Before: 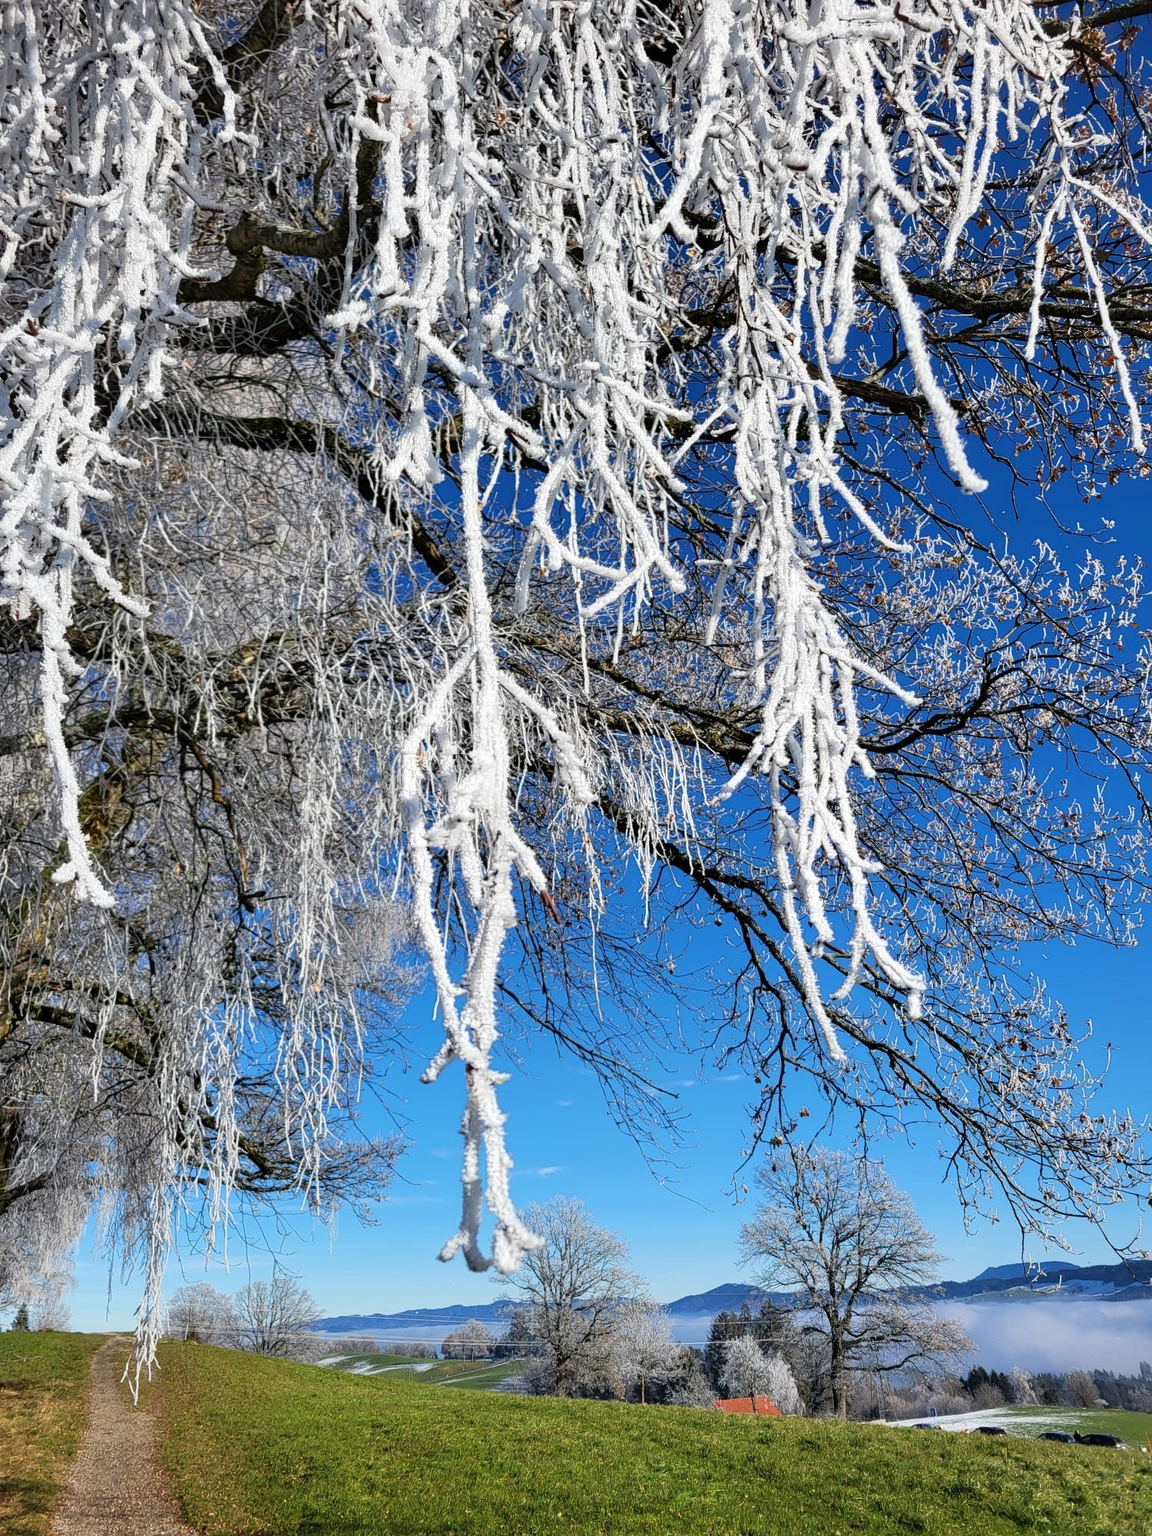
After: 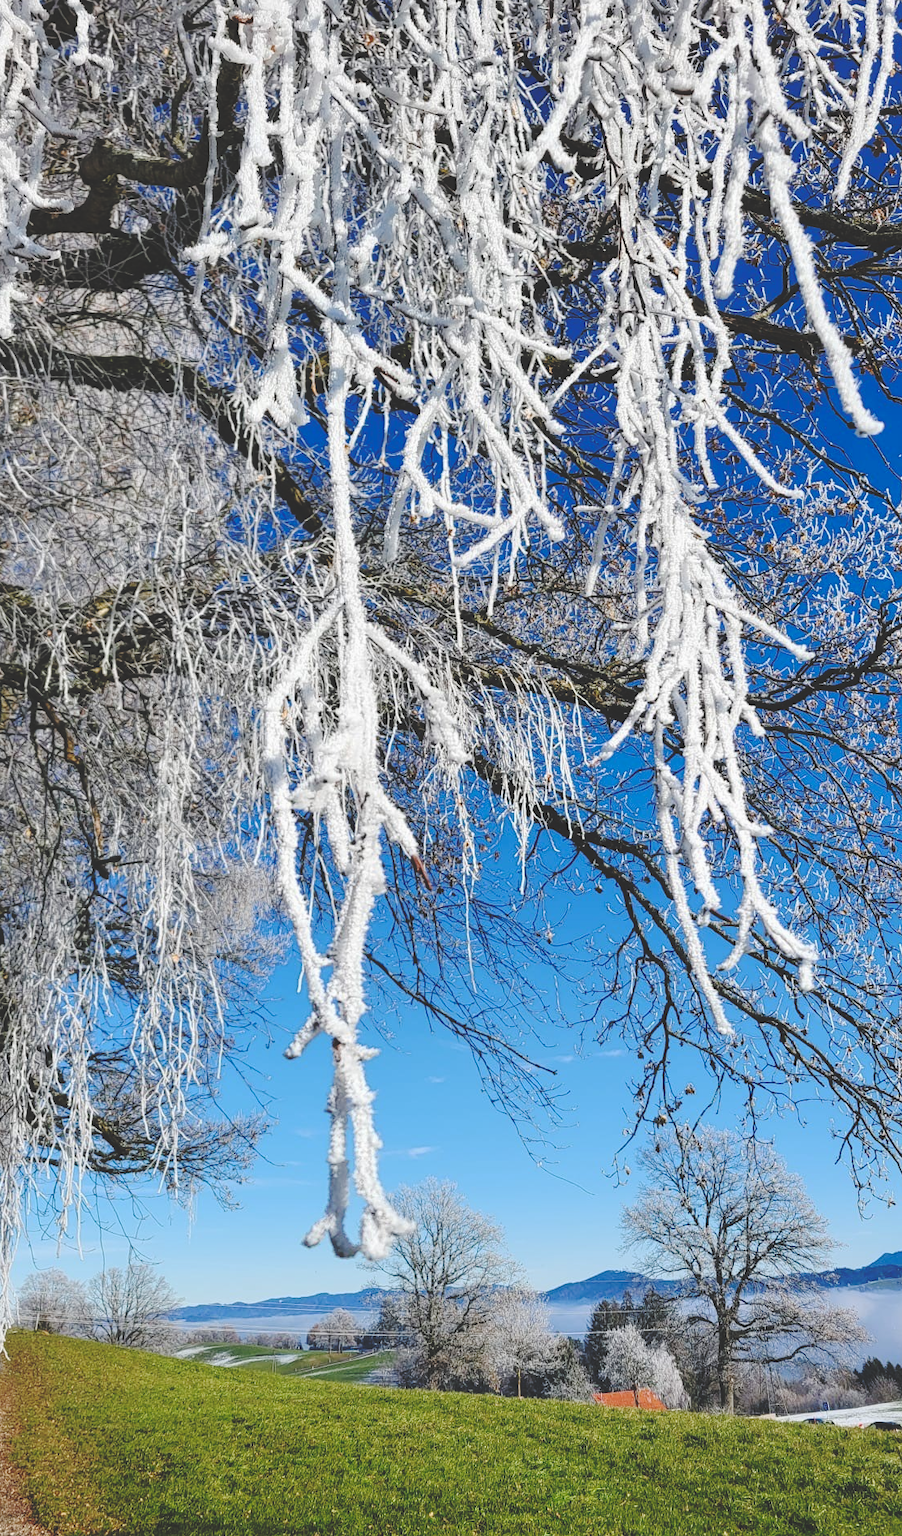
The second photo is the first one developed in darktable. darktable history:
crop and rotate: left 13.15%, top 5.251%, right 12.609%
base curve: curves: ch0 [(0, 0.024) (0.055, 0.065) (0.121, 0.166) (0.236, 0.319) (0.693, 0.726) (1, 1)], preserve colors none
exposure: compensate highlight preservation false
contrast brightness saturation: contrast -0.02, brightness -0.01, saturation 0.03
